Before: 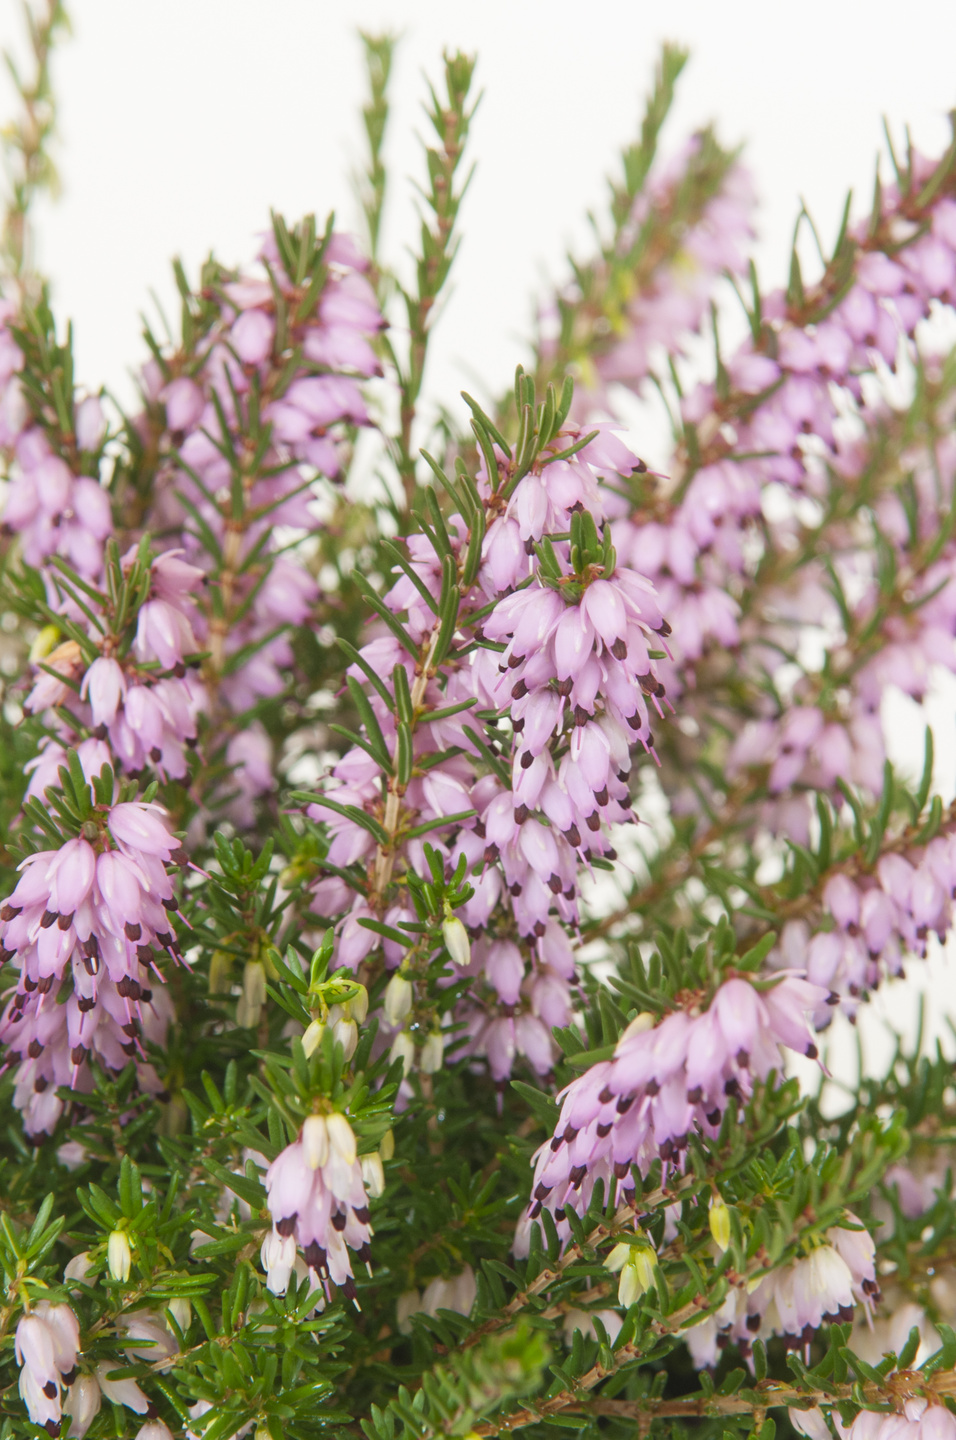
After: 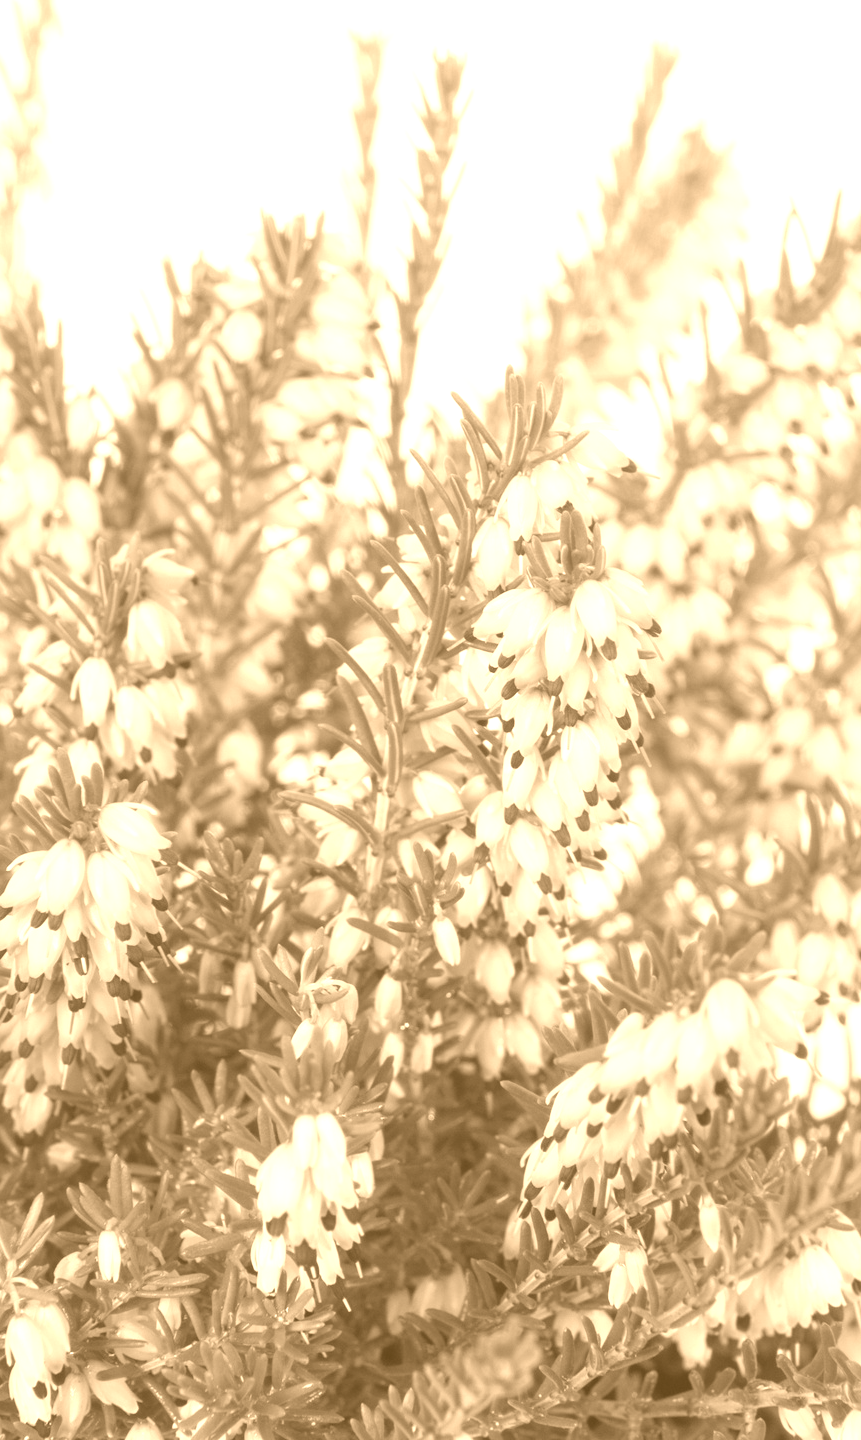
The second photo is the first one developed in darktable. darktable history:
contrast brightness saturation: contrast 0.04, saturation 0.07
crop and rotate: left 1.088%, right 8.807%
colorize: hue 28.8°, source mix 100%
